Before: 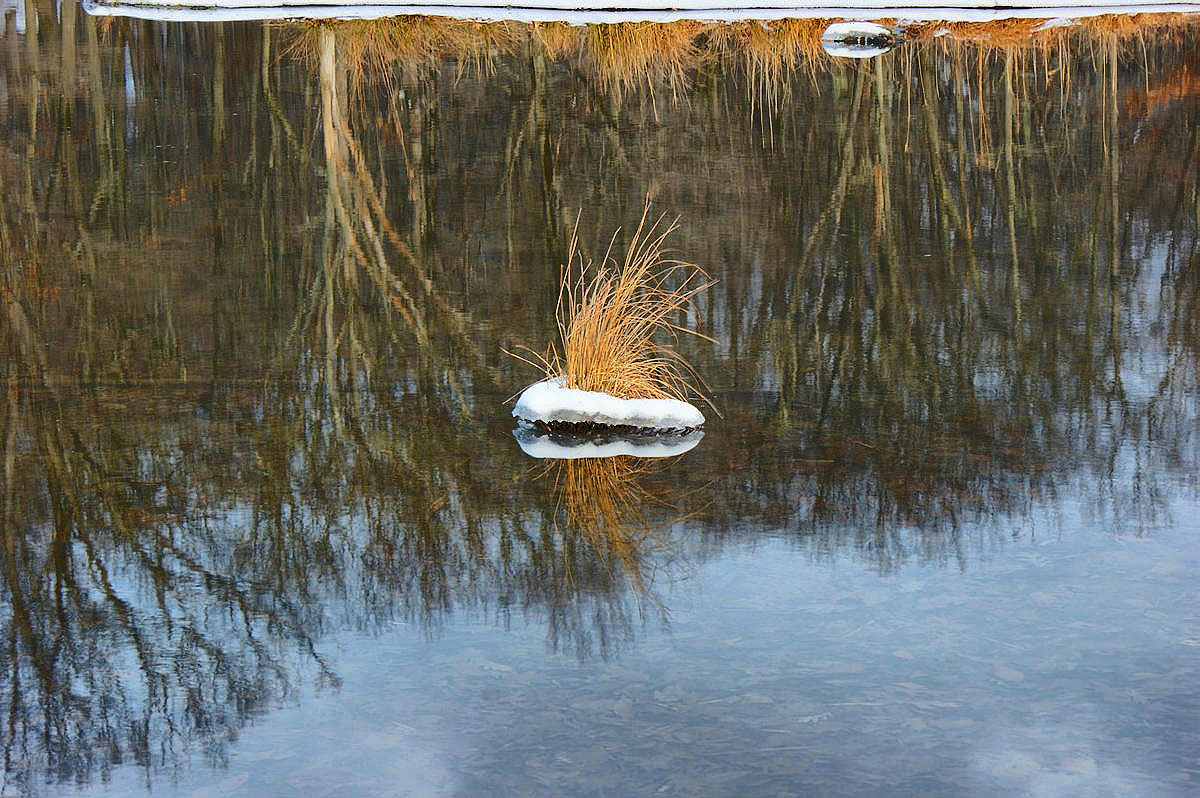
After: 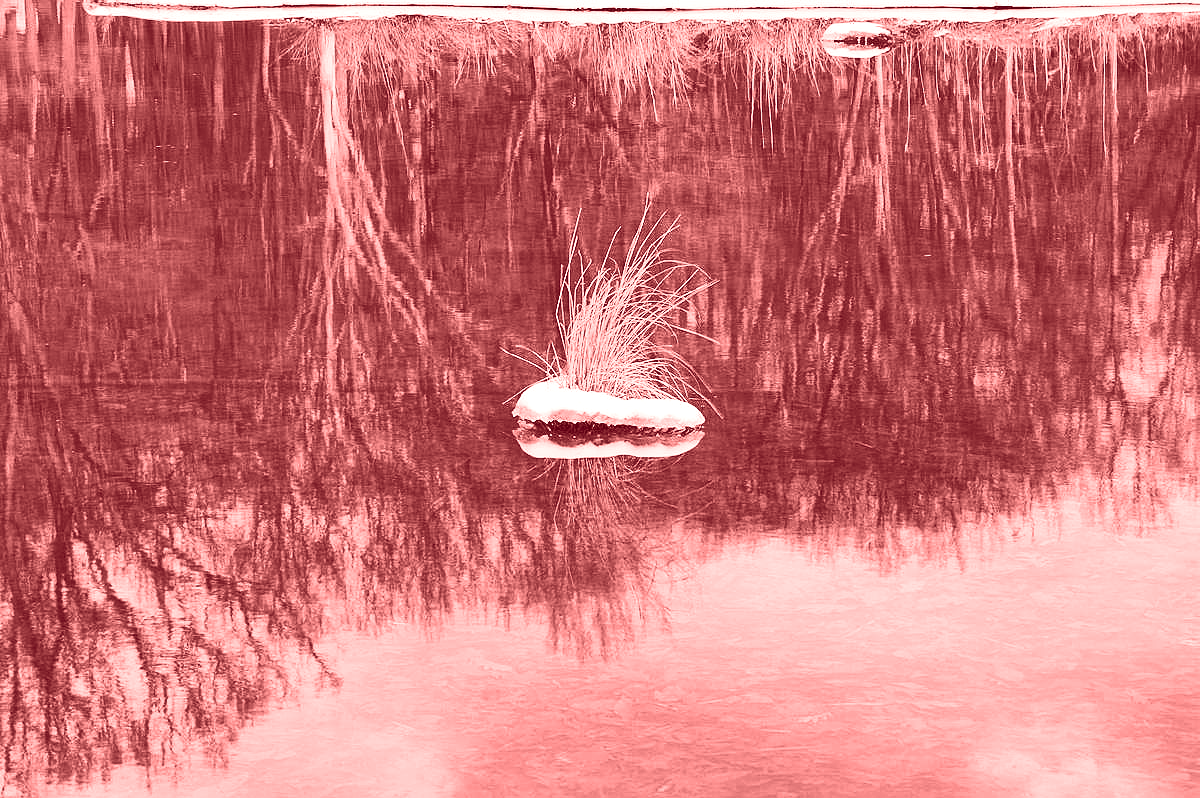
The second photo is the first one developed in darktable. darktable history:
colorize: saturation 60%, source mix 100%
contrast brightness saturation: contrast 0.23, brightness 0.1, saturation 0.29
